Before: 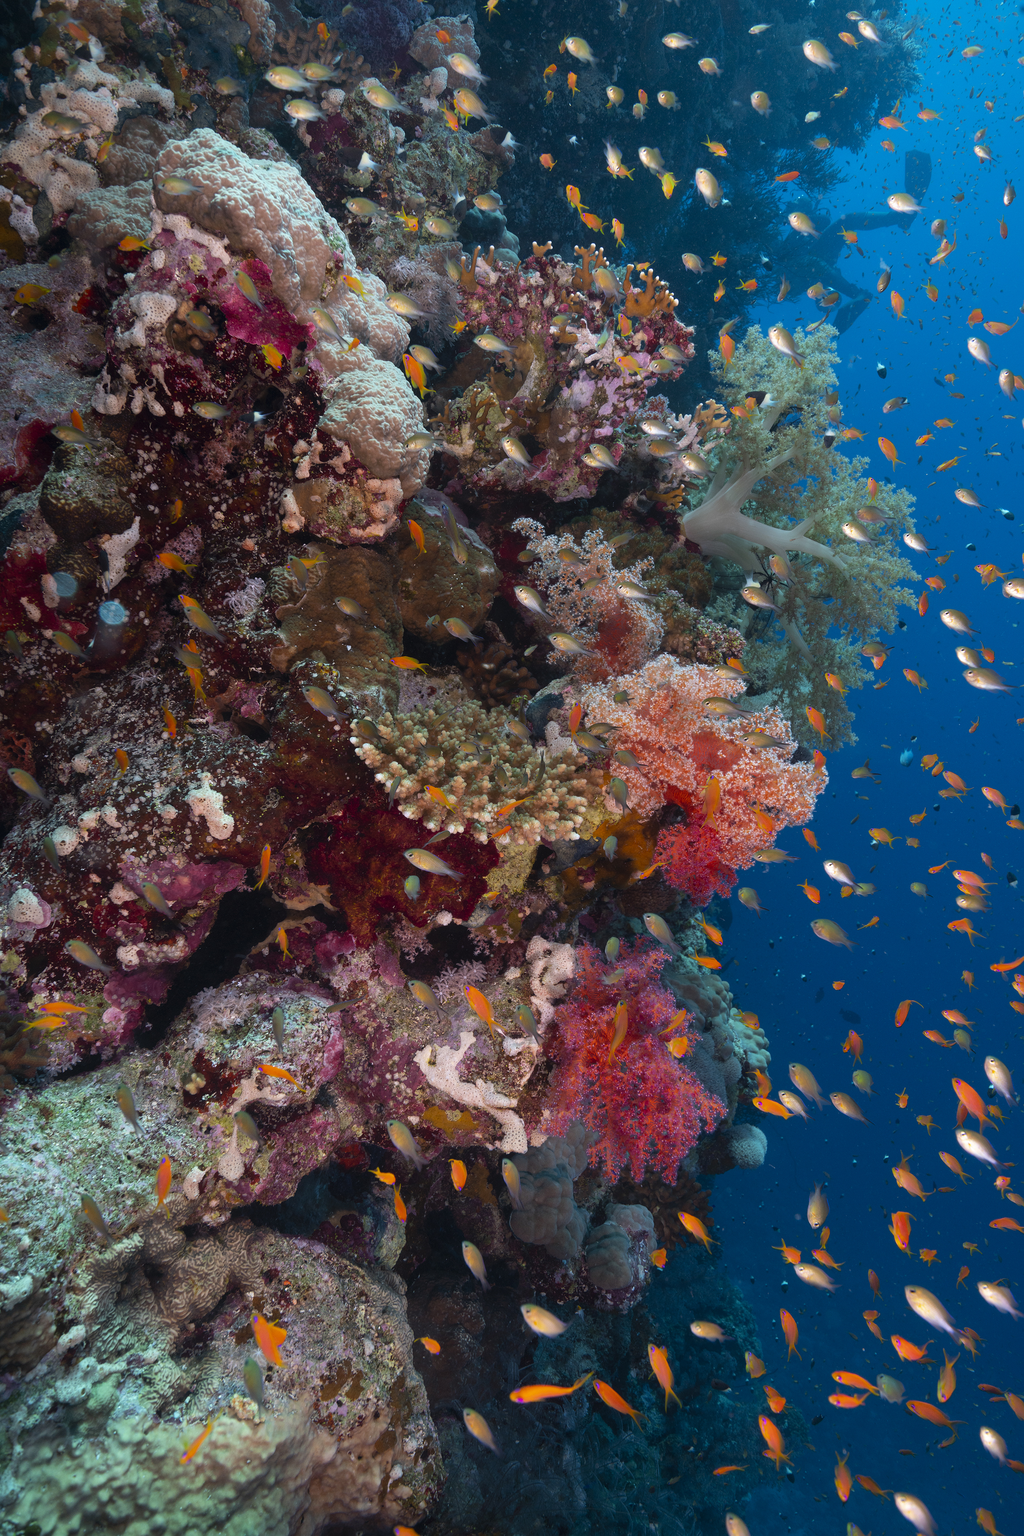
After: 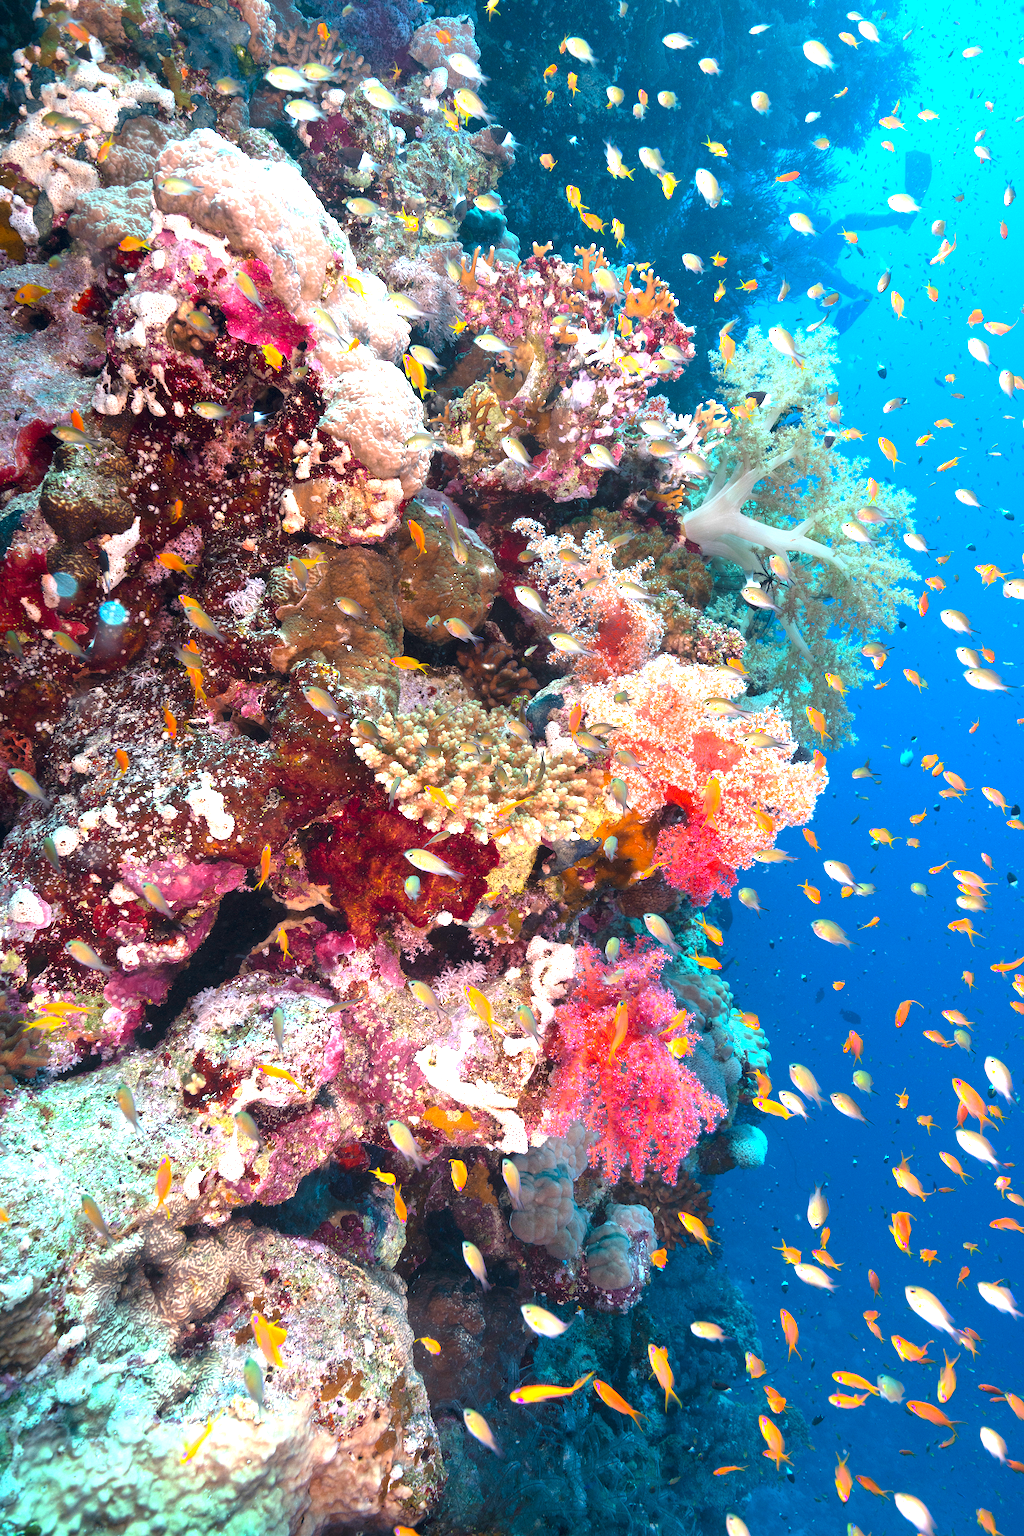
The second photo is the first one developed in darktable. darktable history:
exposure: exposure 1.991 EV, compensate highlight preservation false
